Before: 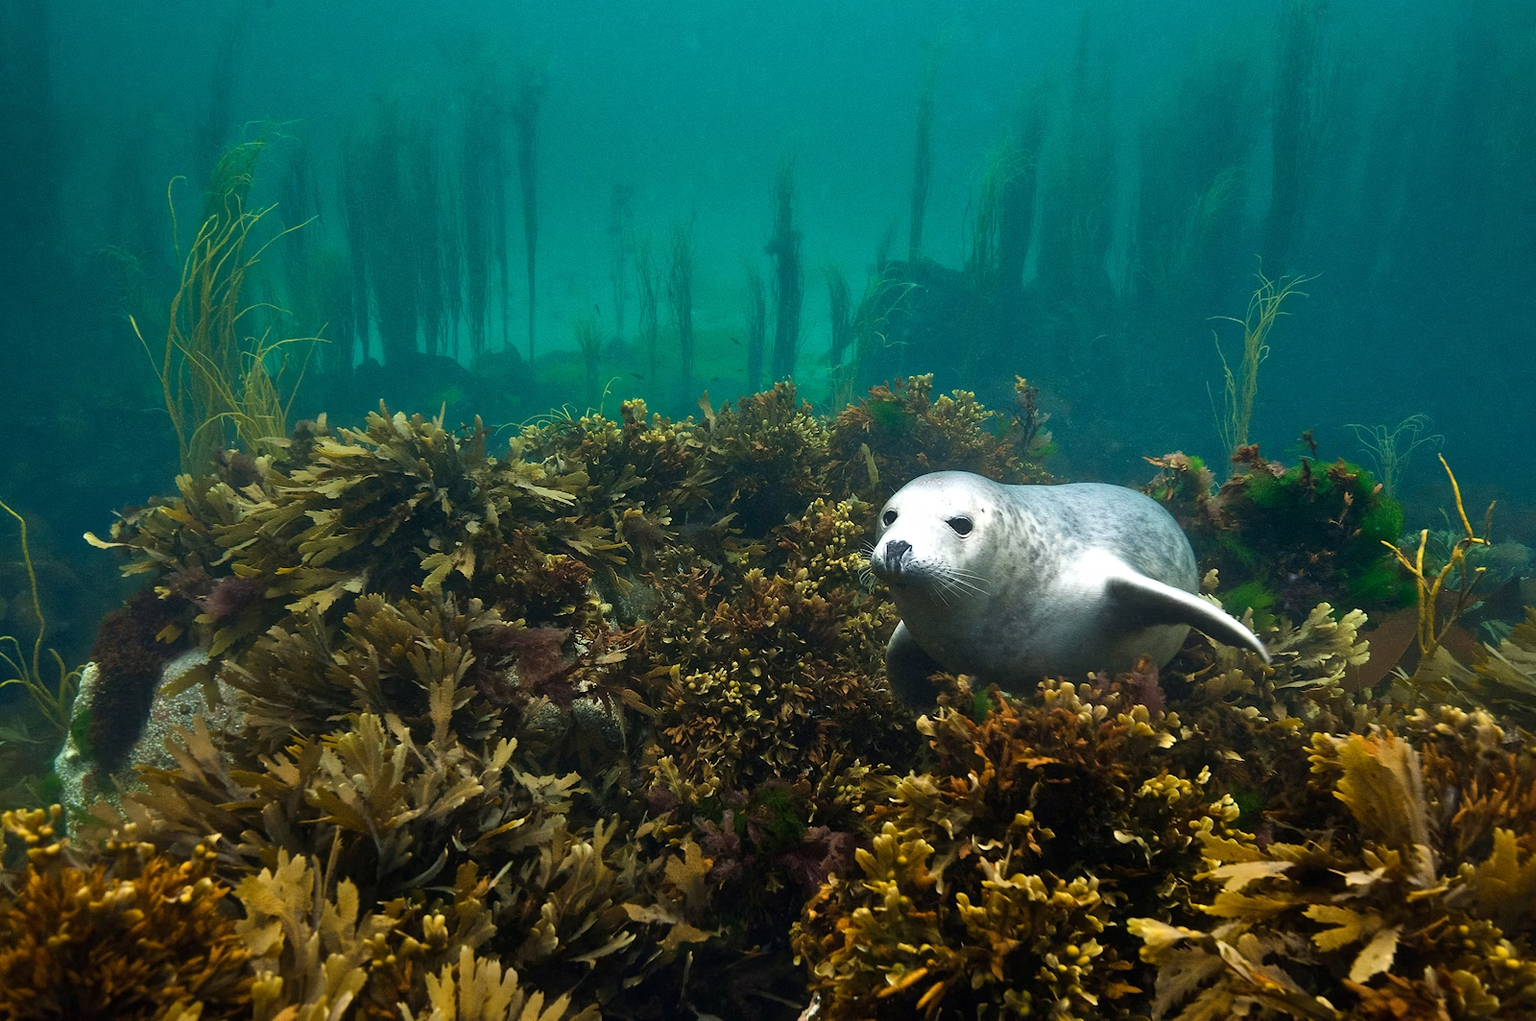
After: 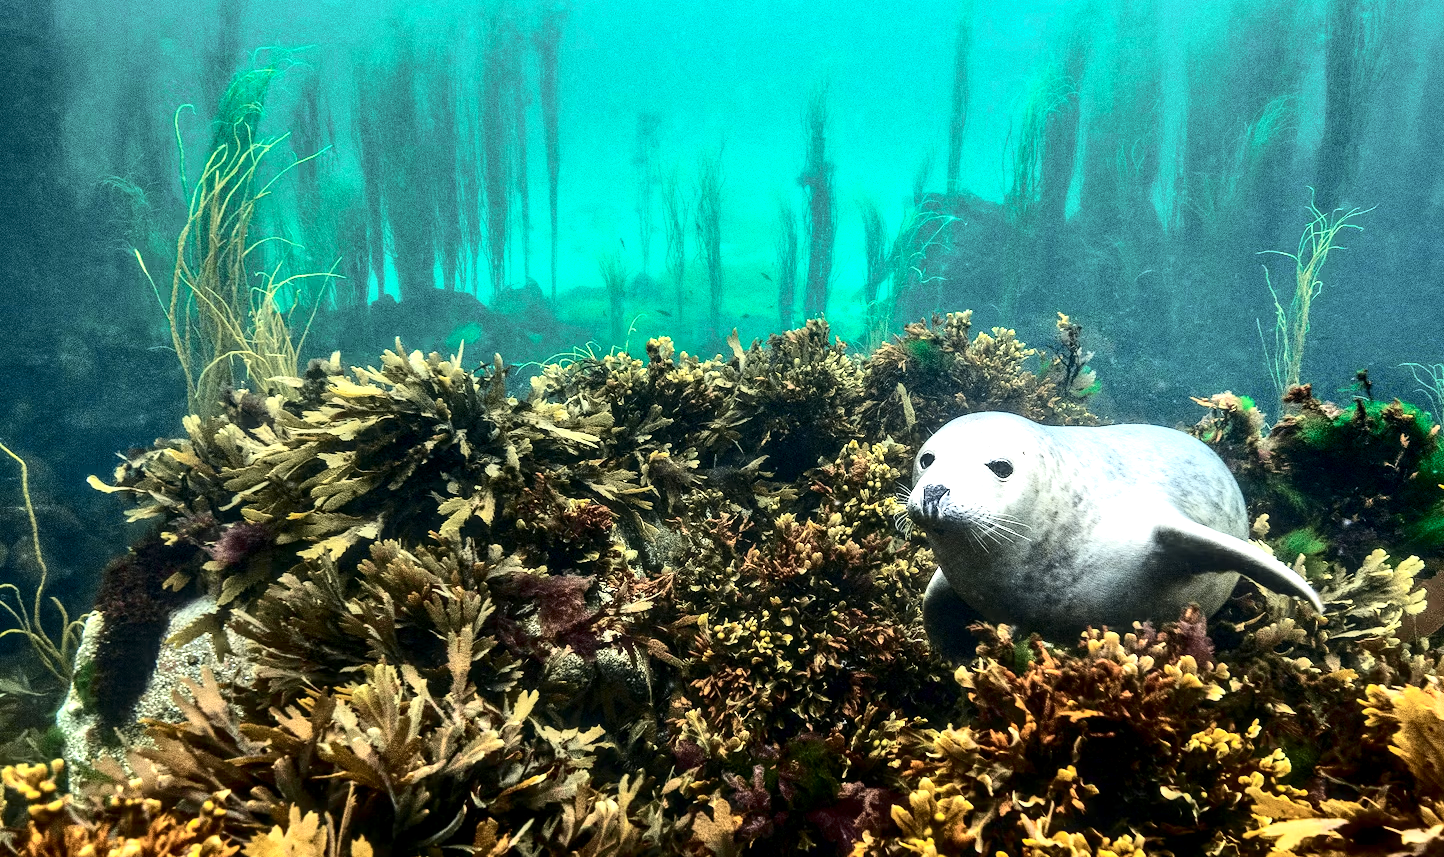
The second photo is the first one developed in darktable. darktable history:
exposure: exposure 1.16 EV, compensate exposure bias true, compensate highlight preservation false
contrast brightness saturation: contrast 0.28
tone equalizer: on, module defaults
local contrast: detail 150%
crop: top 7.49%, right 9.717%, bottom 11.943%
tone curve: curves: ch0 [(0, 0) (0.105, 0.068) (0.181, 0.14) (0.28, 0.259) (0.384, 0.404) (0.485, 0.531) (0.638, 0.681) (0.87, 0.883) (1, 0.977)]; ch1 [(0, 0) (0.161, 0.092) (0.35, 0.33) (0.379, 0.401) (0.456, 0.469) (0.501, 0.499) (0.516, 0.524) (0.562, 0.569) (0.635, 0.646) (1, 1)]; ch2 [(0, 0) (0.371, 0.362) (0.437, 0.437) (0.5, 0.5) (0.53, 0.524) (0.56, 0.561) (0.622, 0.606) (1, 1)], color space Lab, independent channels, preserve colors none
